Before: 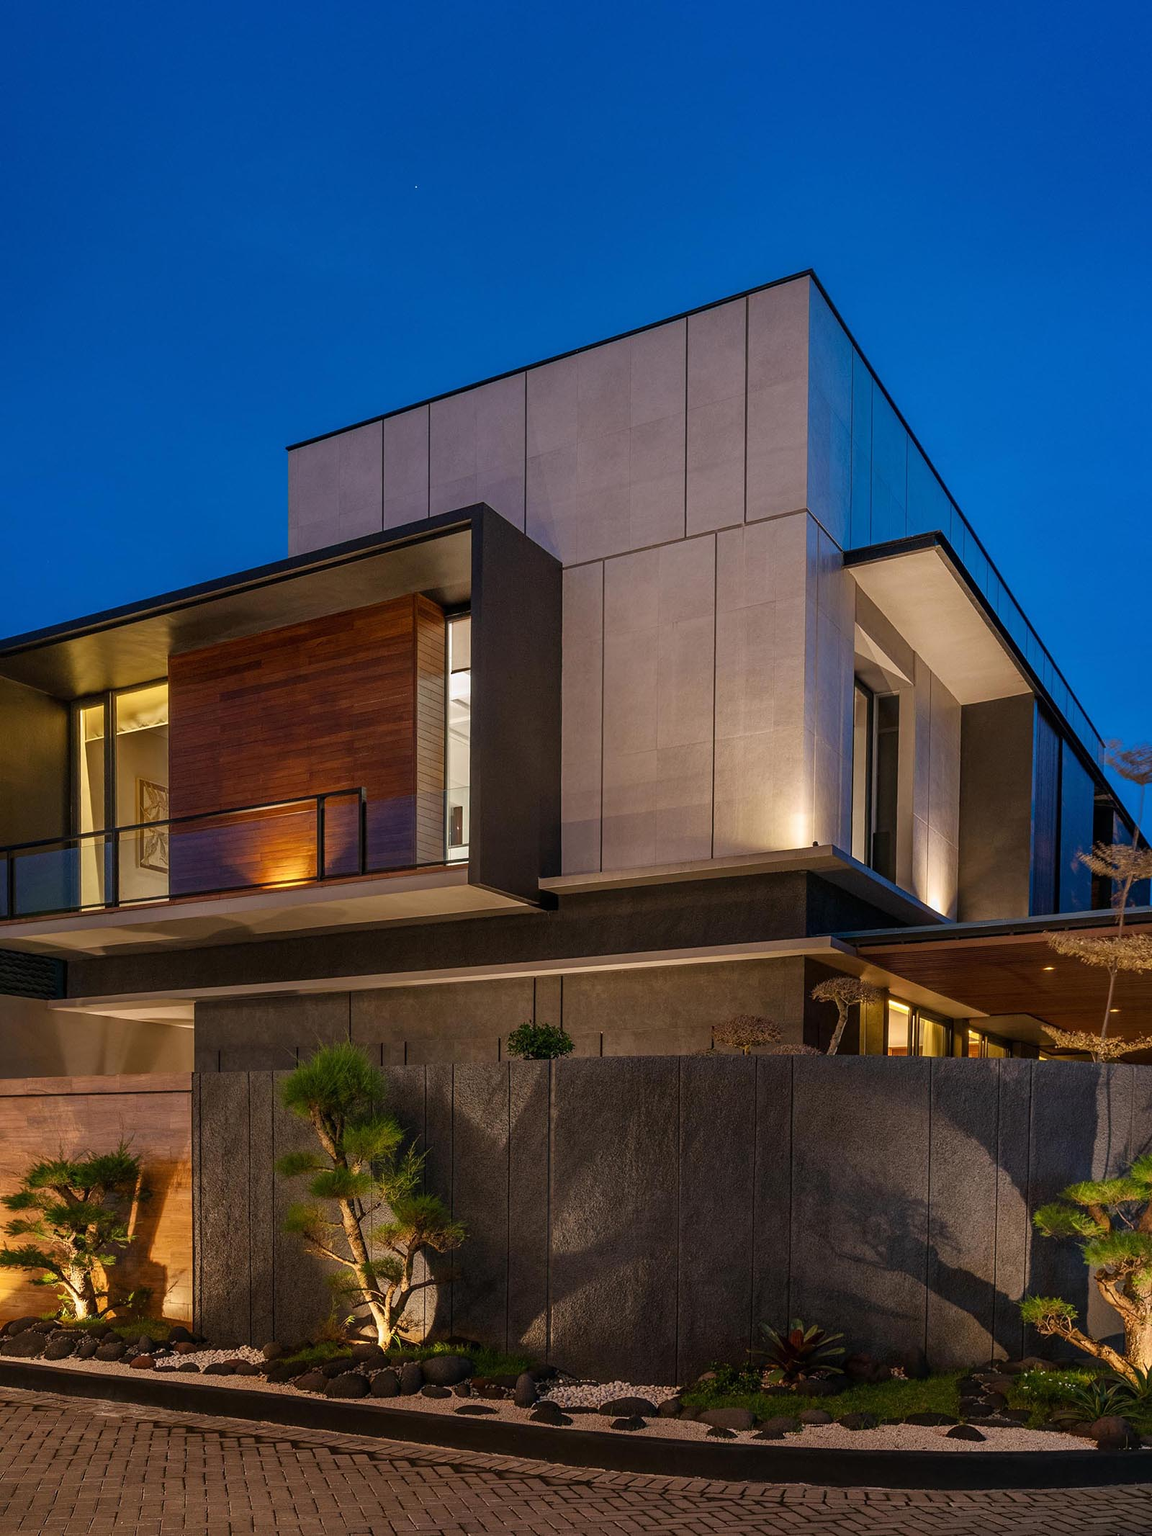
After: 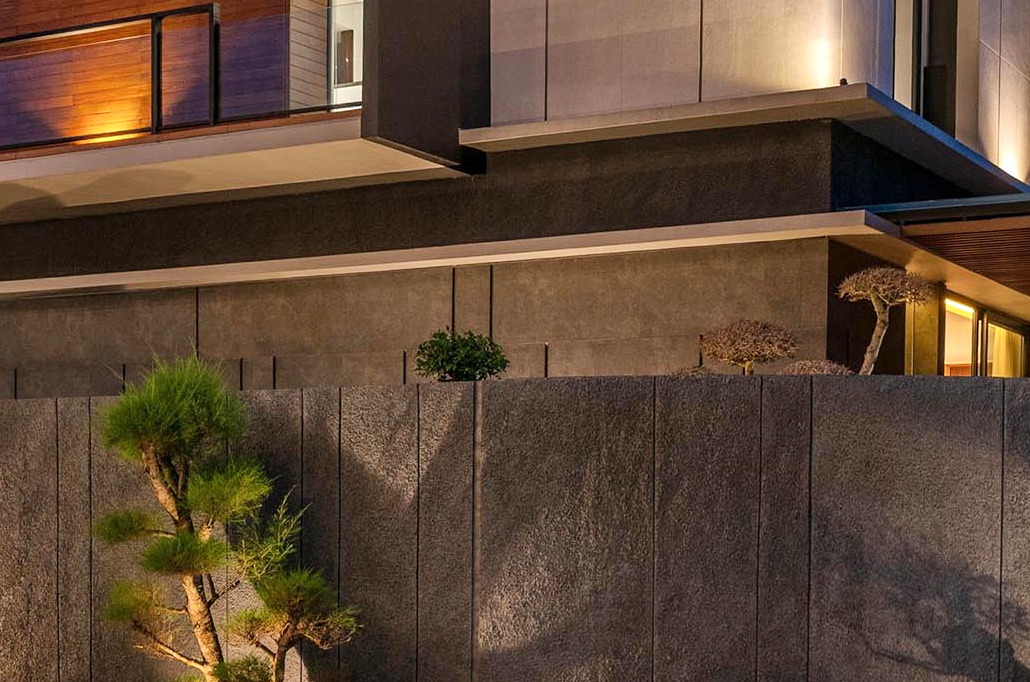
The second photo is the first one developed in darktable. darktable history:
exposure: black level correction 0.001, exposure 0.191 EV, compensate highlight preservation false
shadows and highlights: soften with gaussian
crop: left 18.091%, top 51.13%, right 17.525%, bottom 16.85%
